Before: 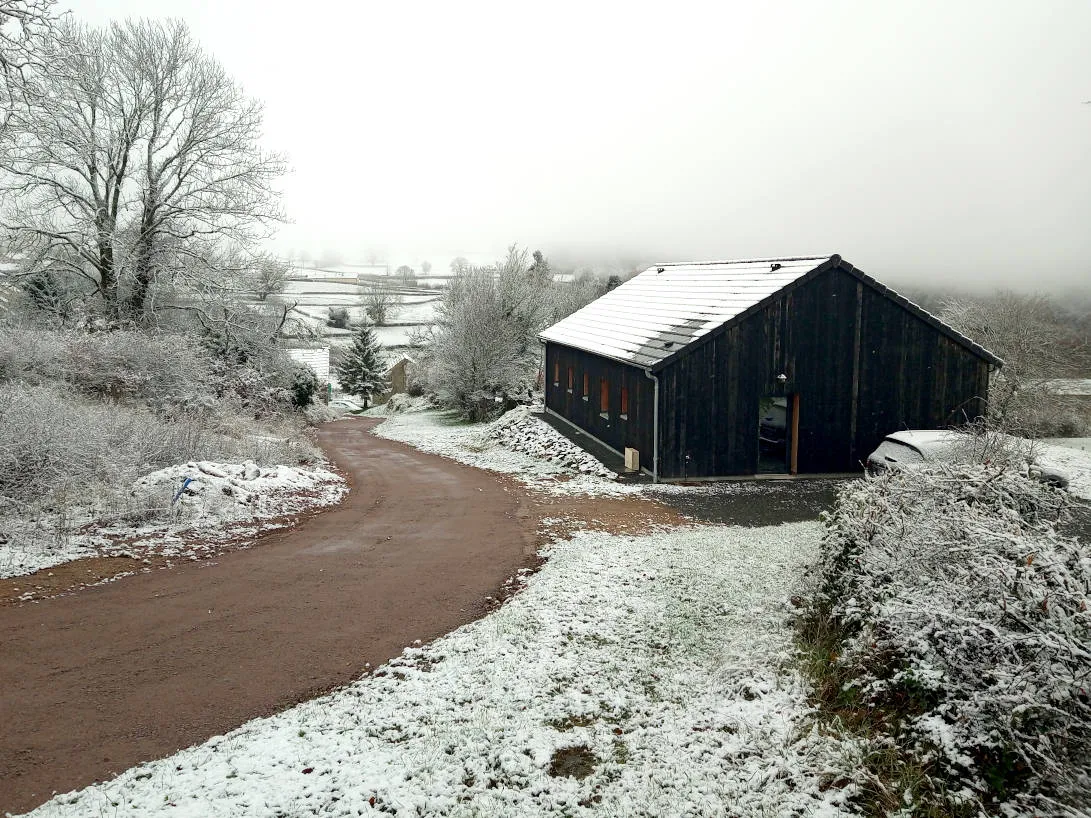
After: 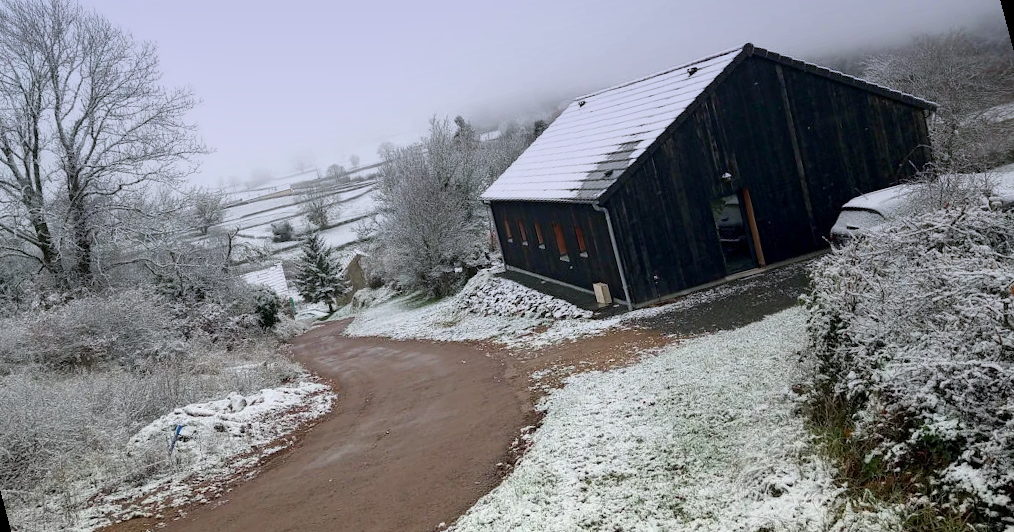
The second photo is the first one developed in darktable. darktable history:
graduated density: hue 238.83°, saturation 50%
rotate and perspective: rotation -14.8°, crop left 0.1, crop right 0.903, crop top 0.25, crop bottom 0.748
tone equalizer: -7 EV 0.18 EV, -6 EV 0.12 EV, -5 EV 0.08 EV, -4 EV 0.04 EV, -2 EV -0.02 EV, -1 EV -0.04 EV, +0 EV -0.06 EV, luminance estimator HSV value / RGB max
